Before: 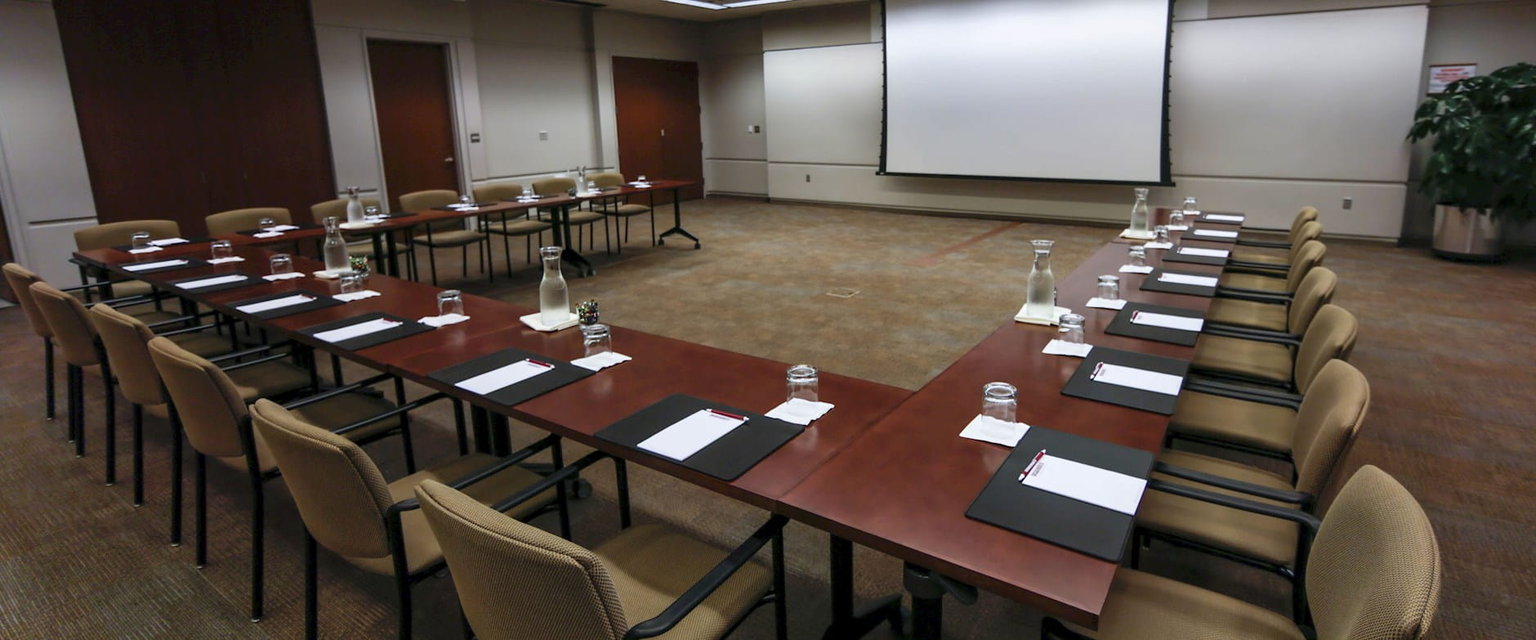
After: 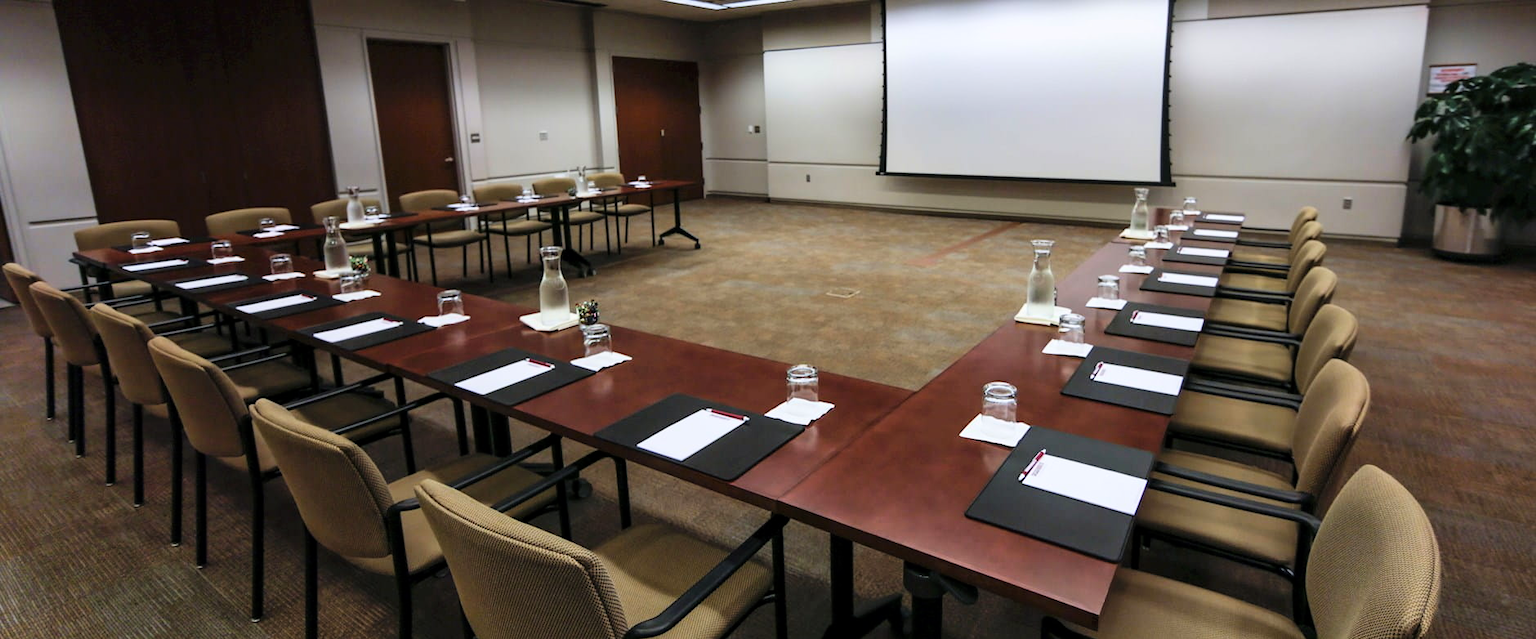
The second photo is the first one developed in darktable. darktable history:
tone curve: curves: ch0 [(0, 0) (0.004, 0.001) (0.133, 0.112) (0.325, 0.362) (0.832, 0.893) (1, 1)], color space Lab, linked channels, preserve colors none
velvia: strength 6%
